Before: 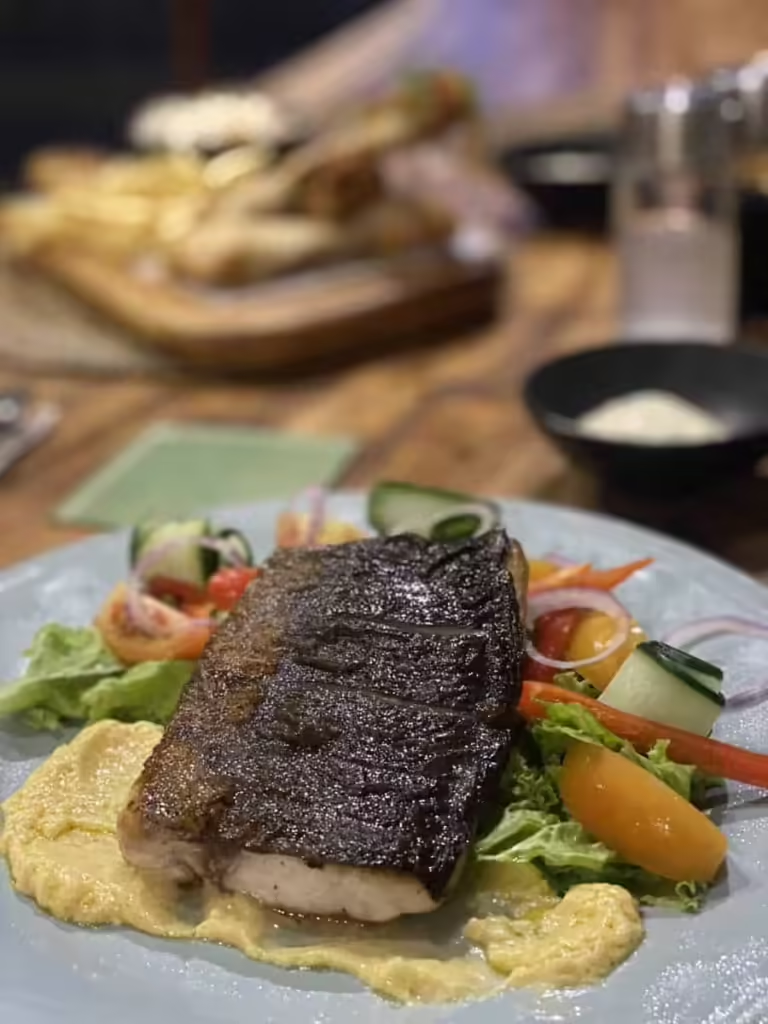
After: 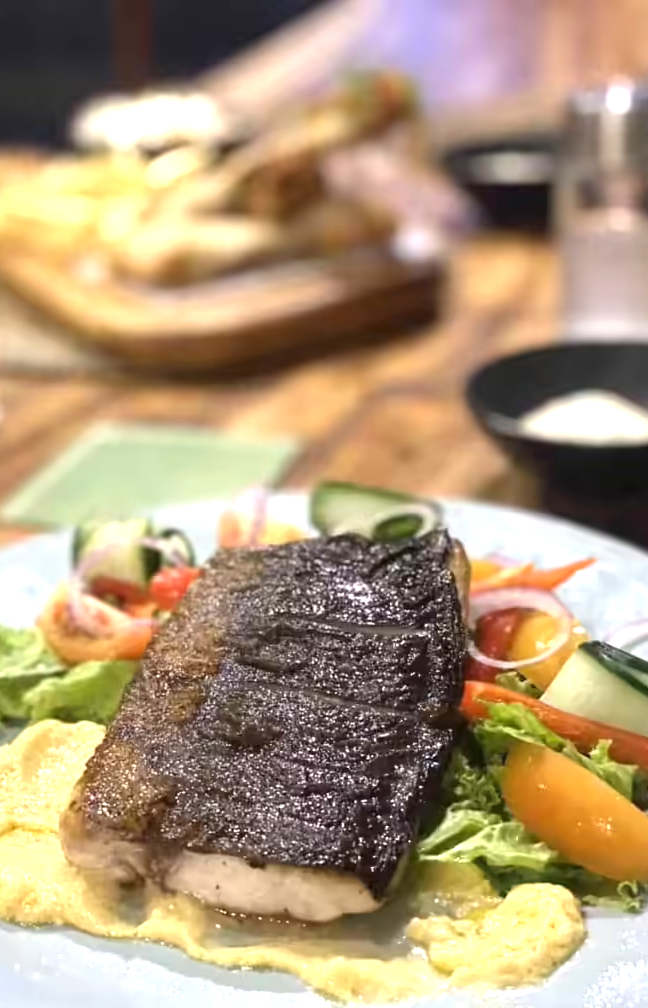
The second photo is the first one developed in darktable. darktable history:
crop: left 7.598%, right 7.873%
exposure: black level correction 0, exposure 1.1 EV, compensate highlight preservation false
